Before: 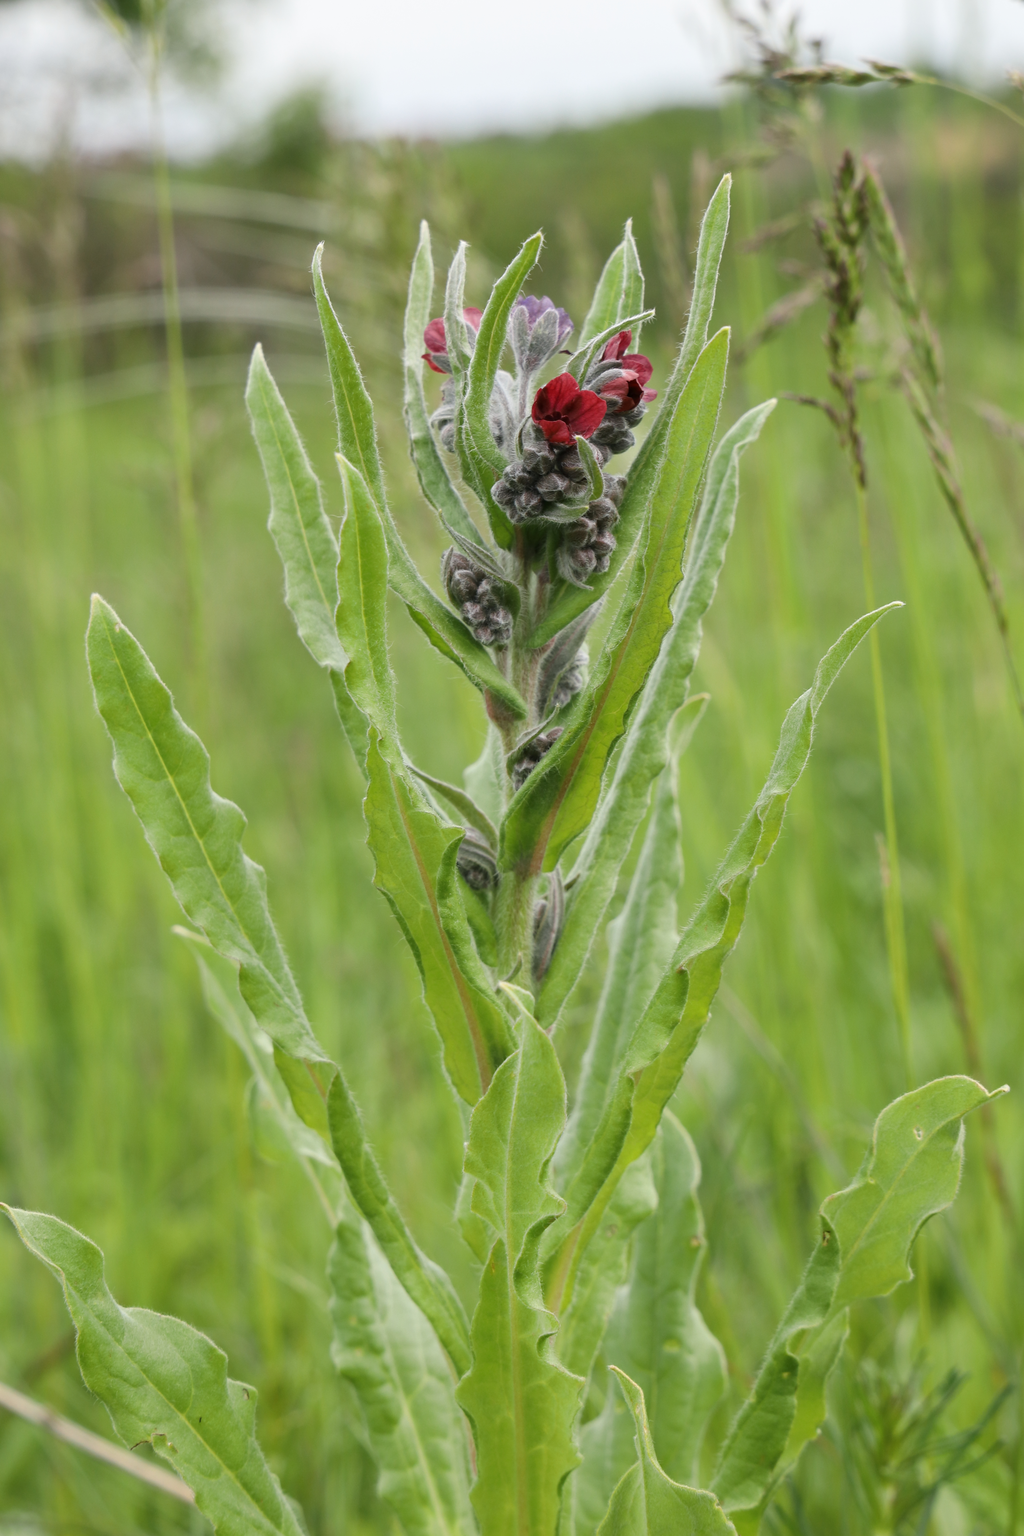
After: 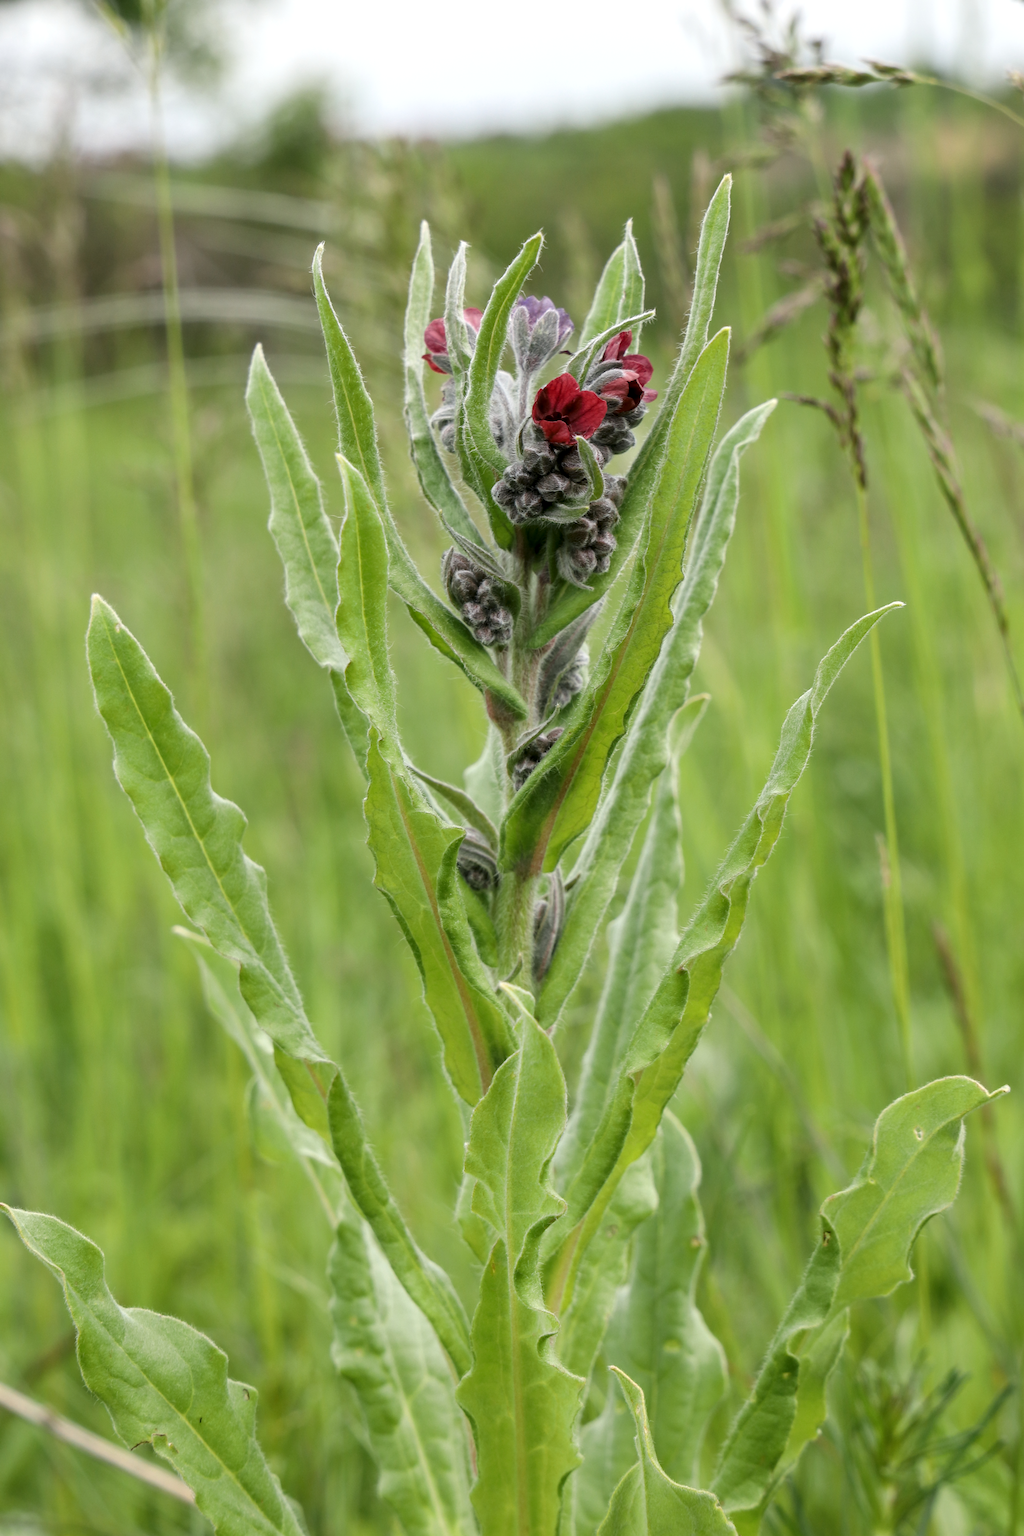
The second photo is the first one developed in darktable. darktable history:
tone equalizer: -8 EV -0.441 EV, -7 EV -0.399 EV, -6 EV -0.31 EV, -5 EV -0.226 EV, -3 EV 0.22 EV, -2 EV 0.33 EV, -1 EV 0.369 EV, +0 EV 0.426 EV
exposure: exposure -0.312 EV, compensate highlight preservation false
local contrast: on, module defaults
